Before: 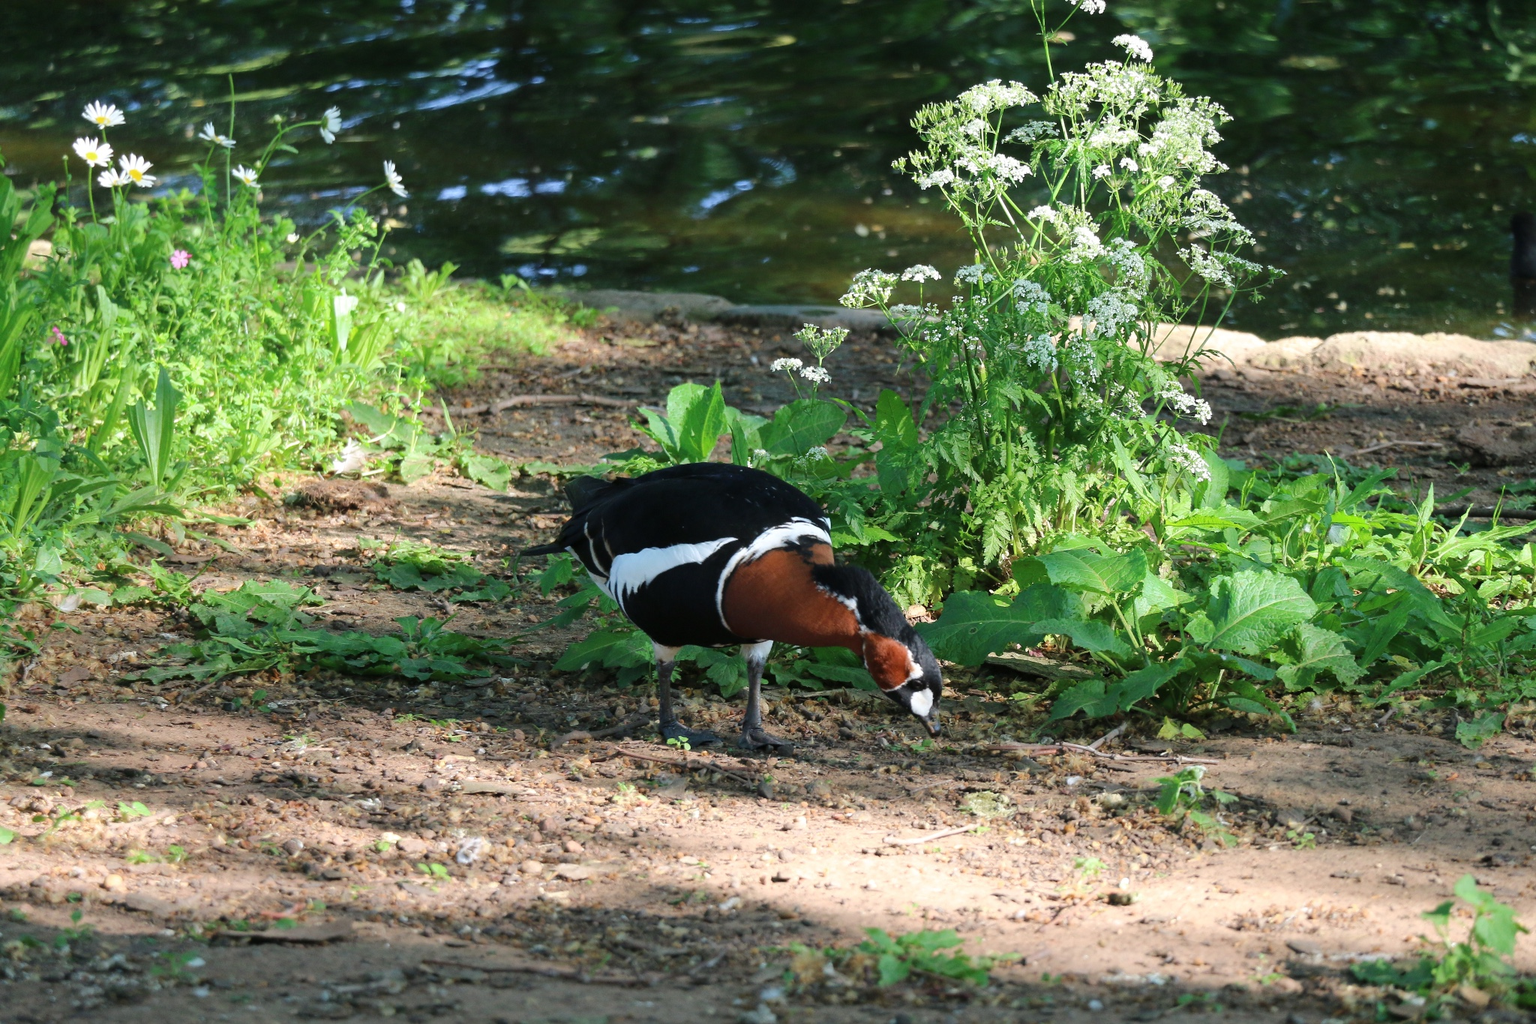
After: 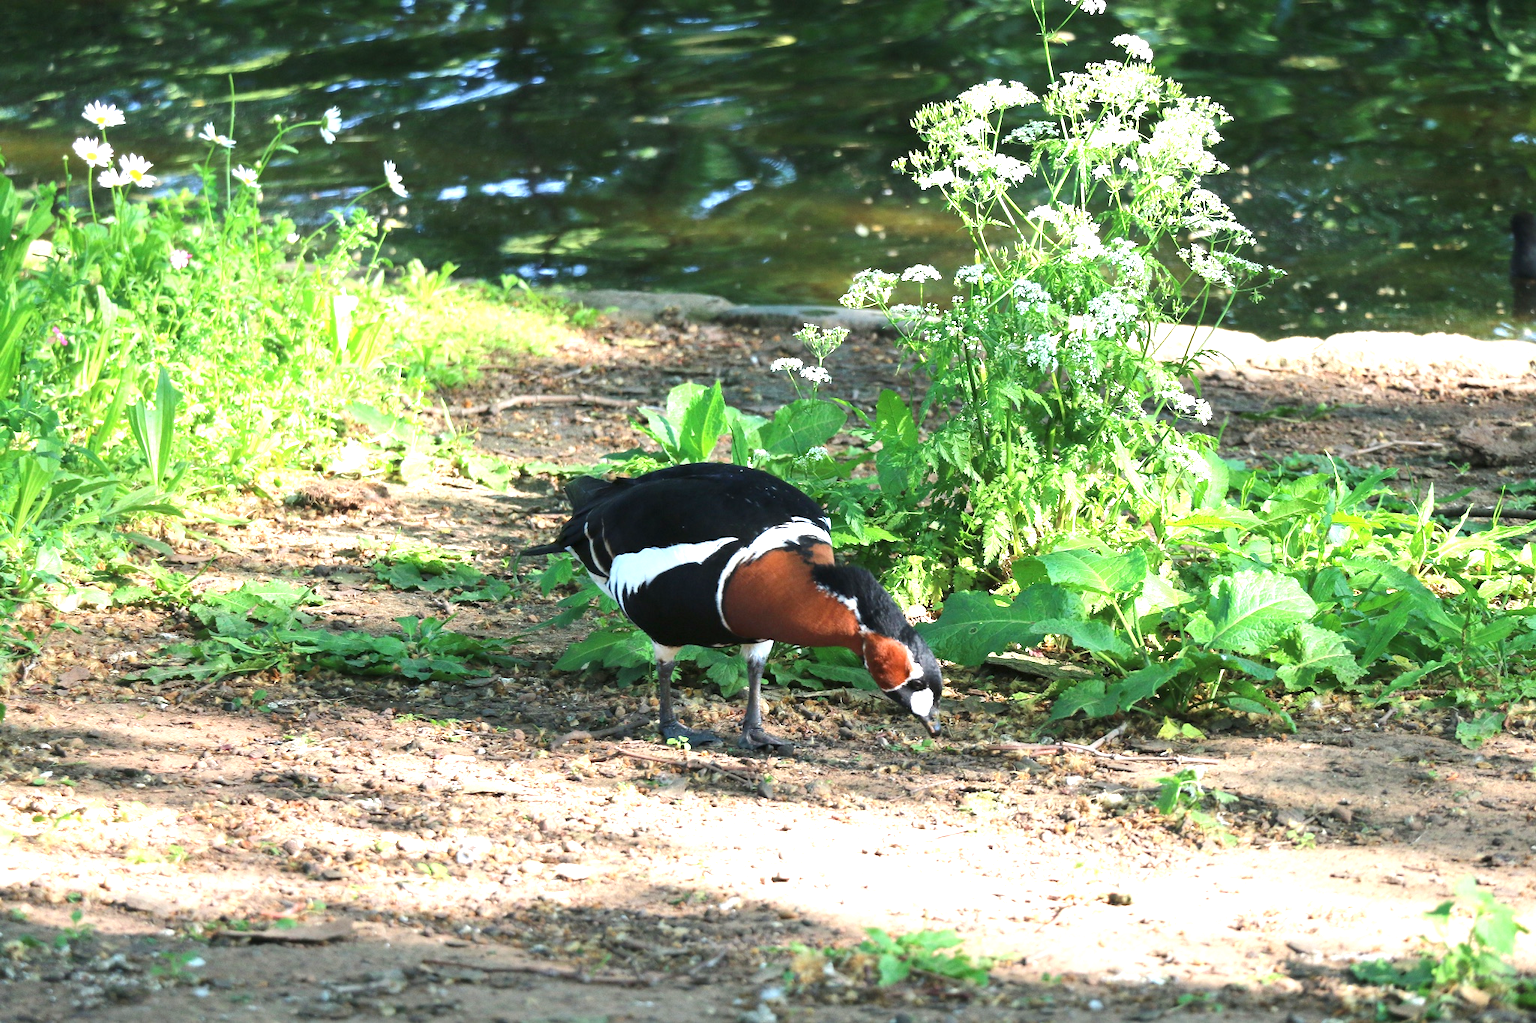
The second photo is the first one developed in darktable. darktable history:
exposure: exposure 1.201 EV, compensate exposure bias true, compensate highlight preservation false
